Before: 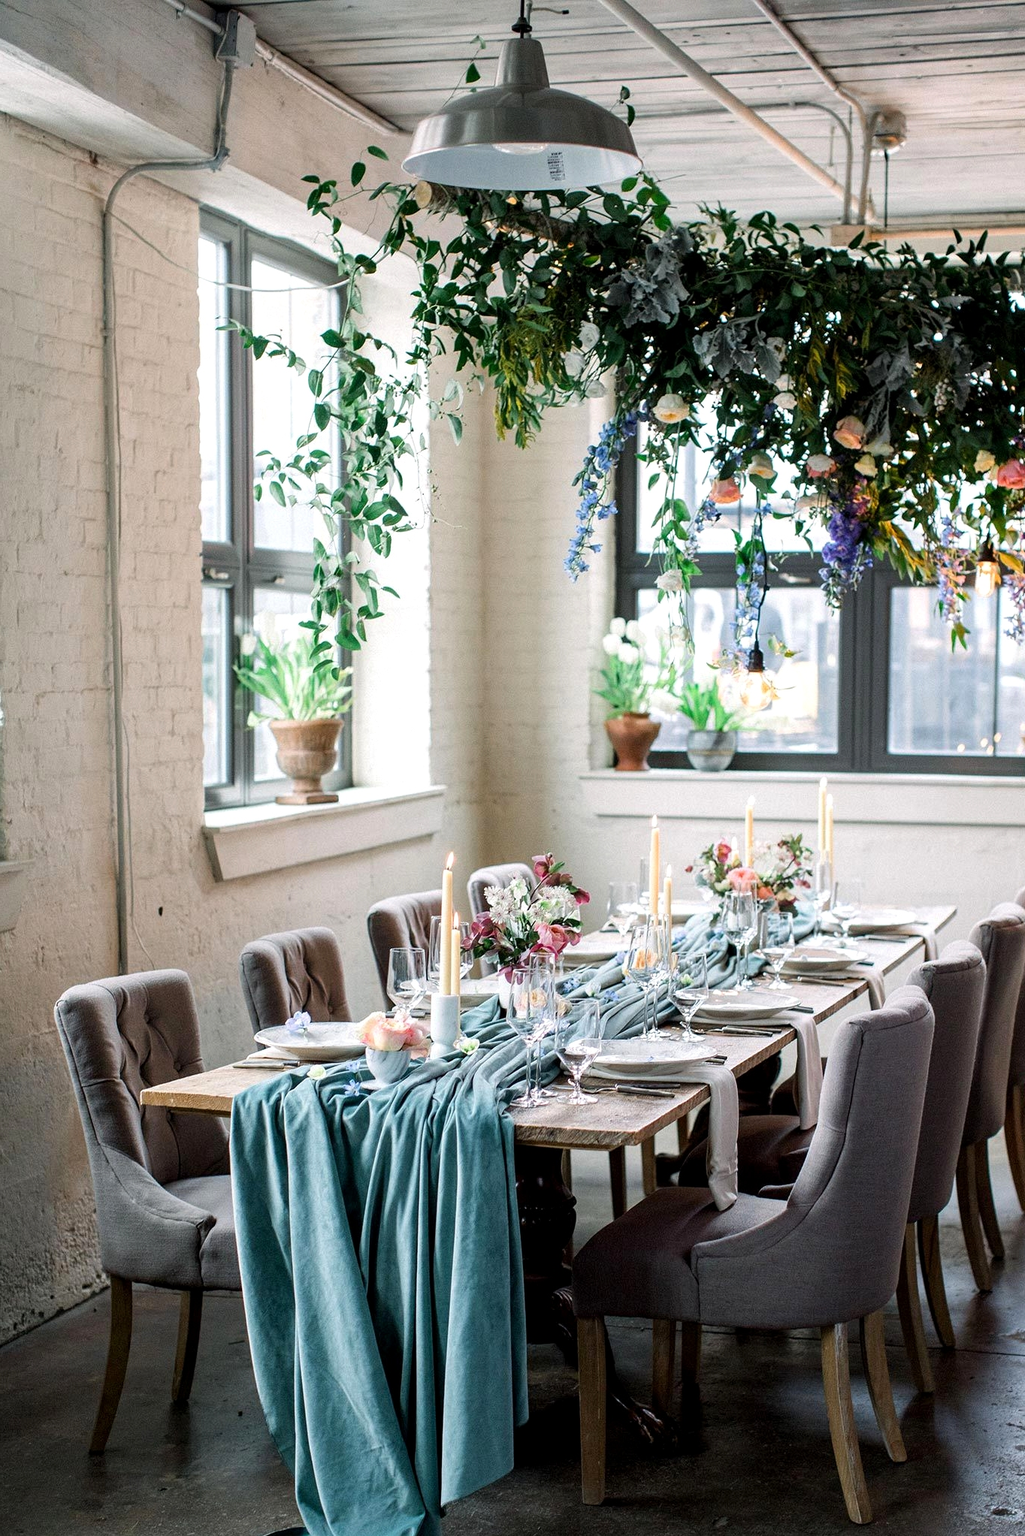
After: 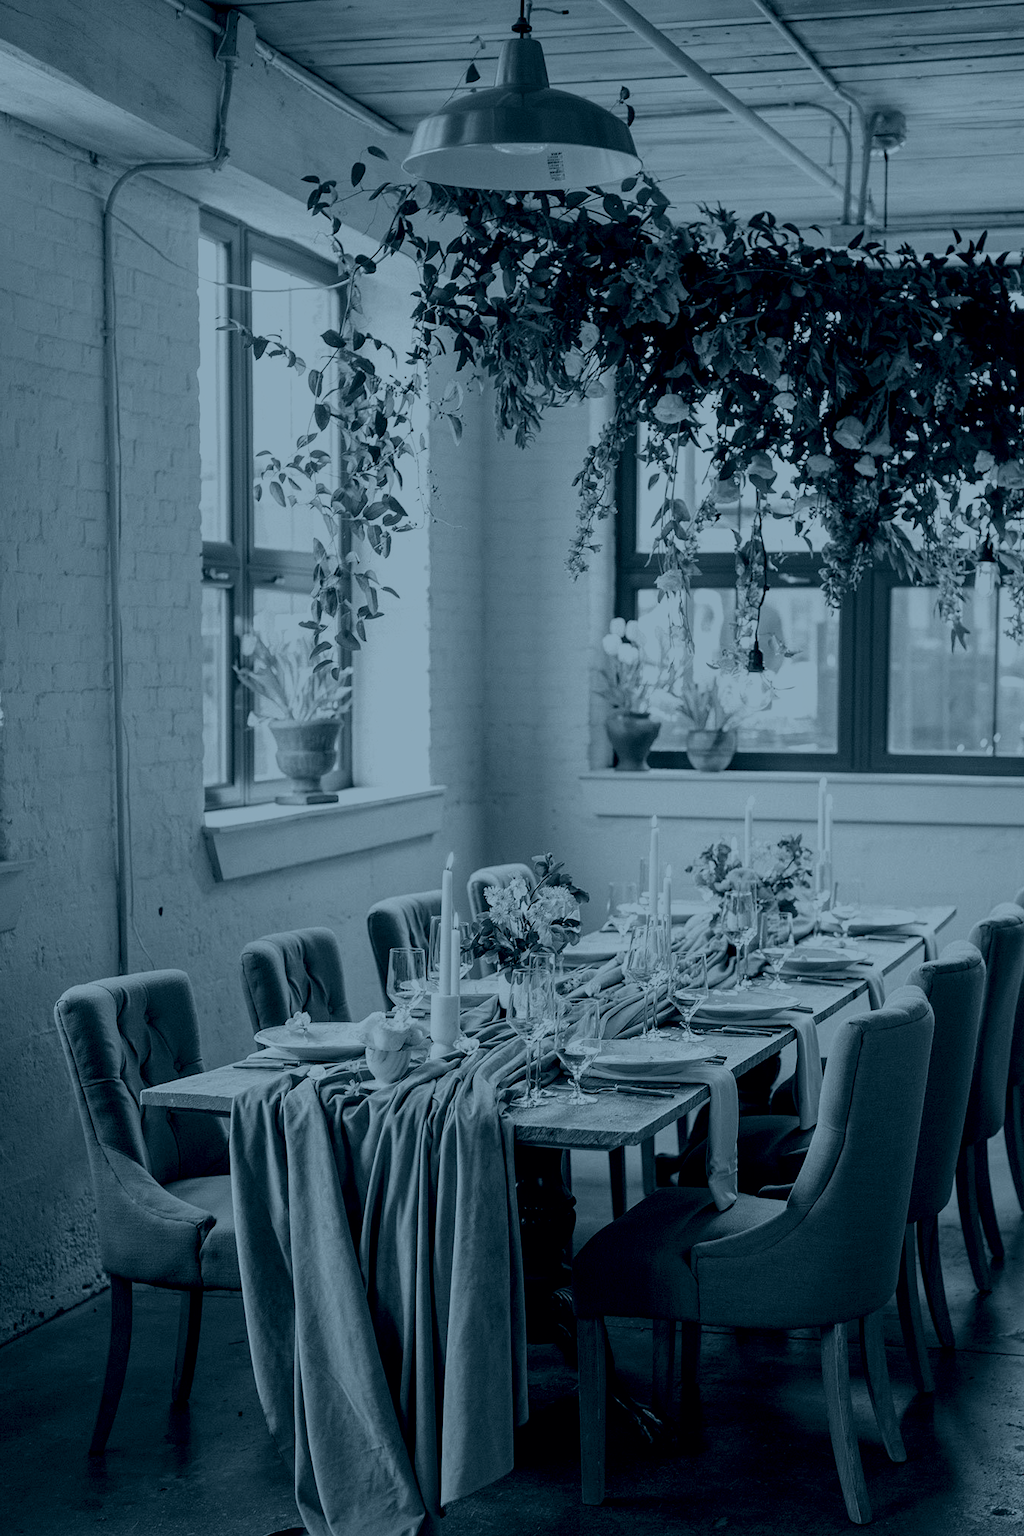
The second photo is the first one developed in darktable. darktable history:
exposure: black level correction 0, exposure 0.7 EV, compensate exposure bias true, compensate highlight preservation false
colorize: hue 194.4°, saturation 29%, source mix 61.75%, lightness 3.98%, version 1
